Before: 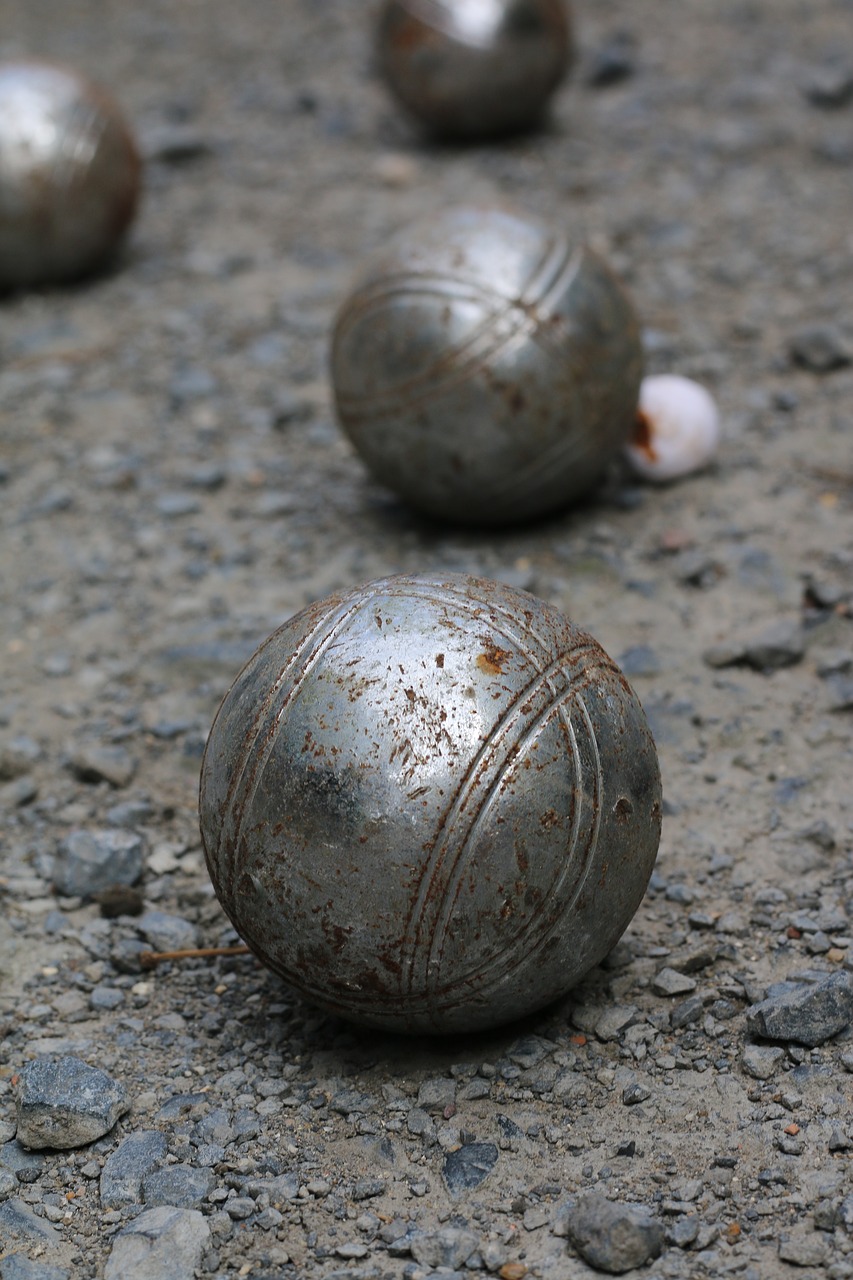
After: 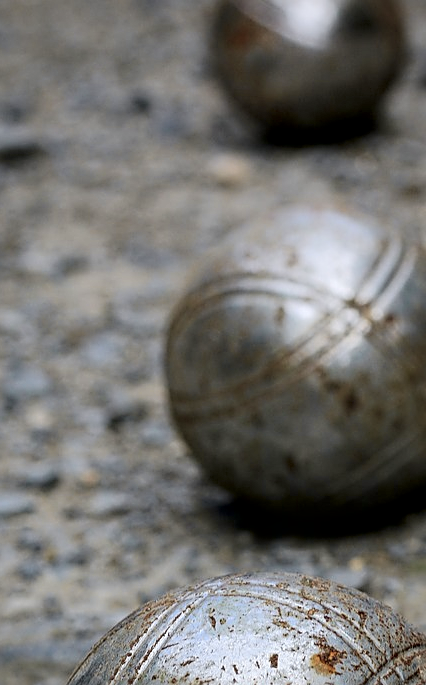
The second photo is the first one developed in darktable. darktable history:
vignetting: fall-off radius 93.87%
tone curve: curves: ch0 [(0, 0.013) (0.054, 0.018) (0.205, 0.191) (0.289, 0.292) (0.39, 0.424) (0.493, 0.551) (0.666, 0.743) (0.795, 0.841) (1, 0.998)]; ch1 [(0, 0) (0.385, 0.343) (0.439, 0.415) (0.494, 0.495) (0.501, 0.501) (0.51, 0.509) (0.548, 0.554) (0.586, 0.601) (0.66, 0.687) (0.783, 0.804) (1, 1)]; ch2 [(0, 0) (0.304, 0.31) (0.403, 0.399) (0.441, 0.428) (0.47, 0.469) (0.498, 0.496) (0.524, 0.538) (0.566, 0.579) (0.633, 0.665) (0.7, 0.711) (1, 1)], color space Lab, independent channels, preserve colors none
crop: left 19.556%, right 30.401%, bottom 46.458%
local contrast: on, module defaults
sharpen: on, module defaults
